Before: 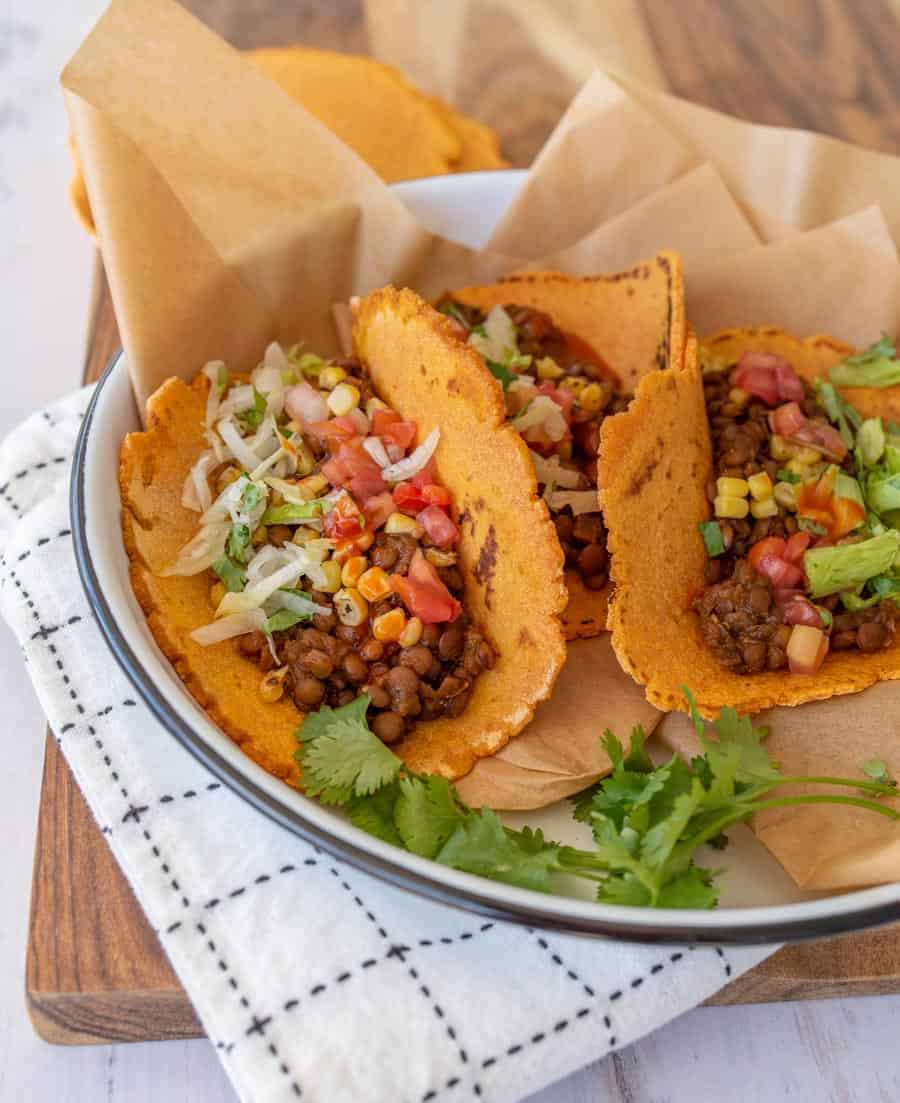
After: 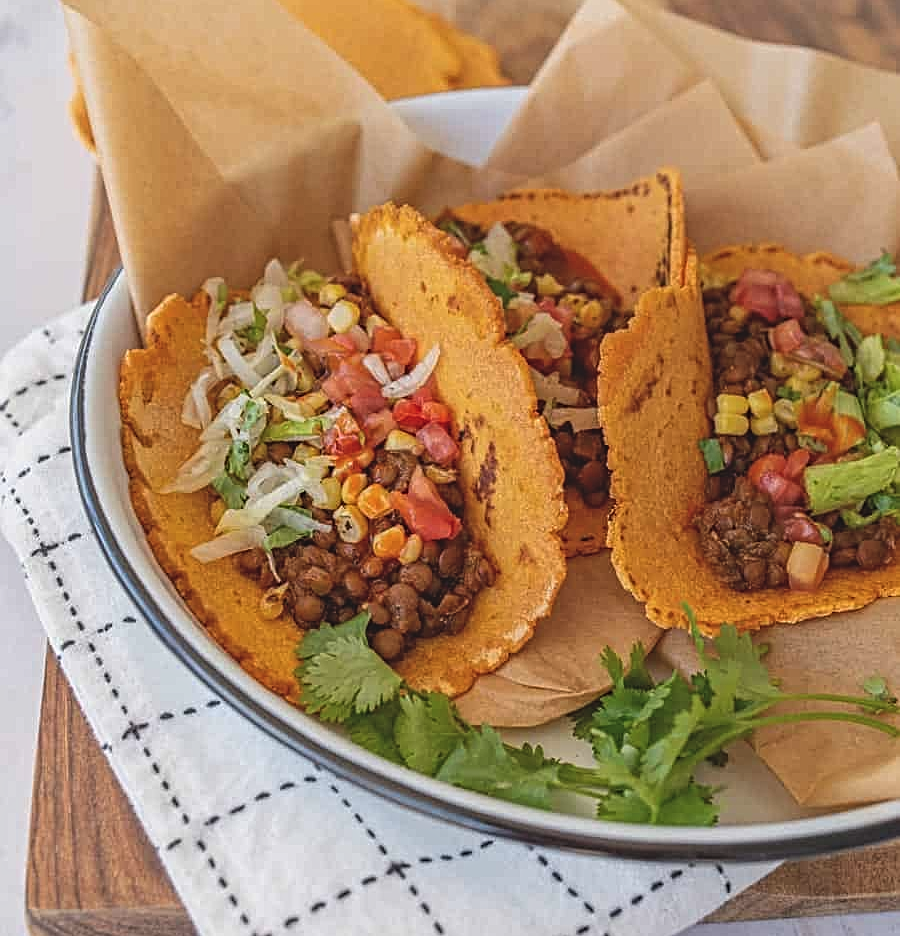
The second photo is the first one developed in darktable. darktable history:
contrast equalizer: octaves 7, y [[0.5, 0.5, 0.5, 0.539, 0.64, 0.611], [0.5 ×6], [0.5 ×6], [0 ×6], [0 ×6]]
crop: top 7.563%, bottom 7.448%
exposure: black level correction -0.014, exposure -0.193 EV, compensate highlight preservation false
sharpen: radius 1.251, amount 0.305, threshold 0.146
